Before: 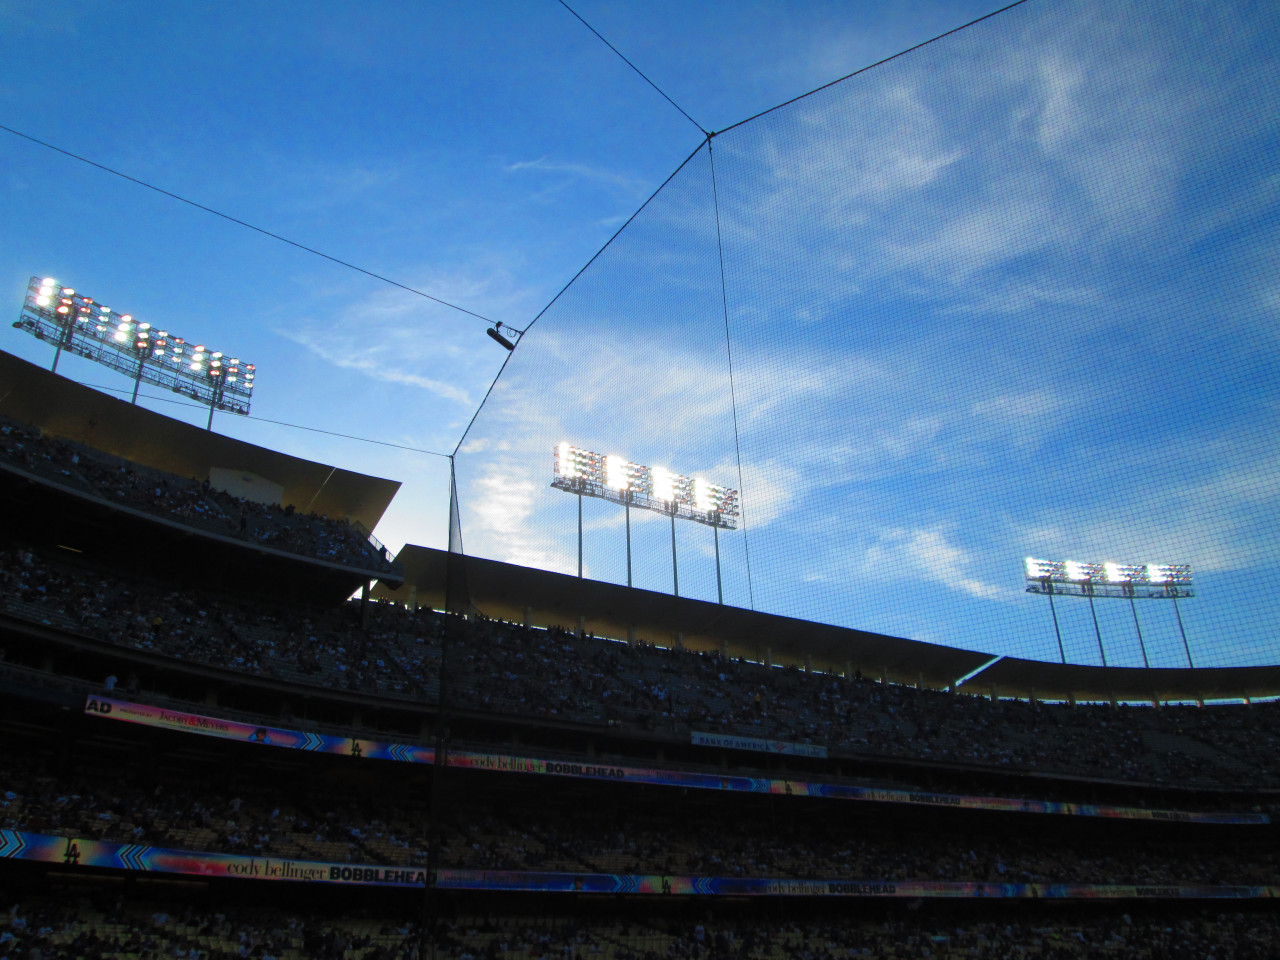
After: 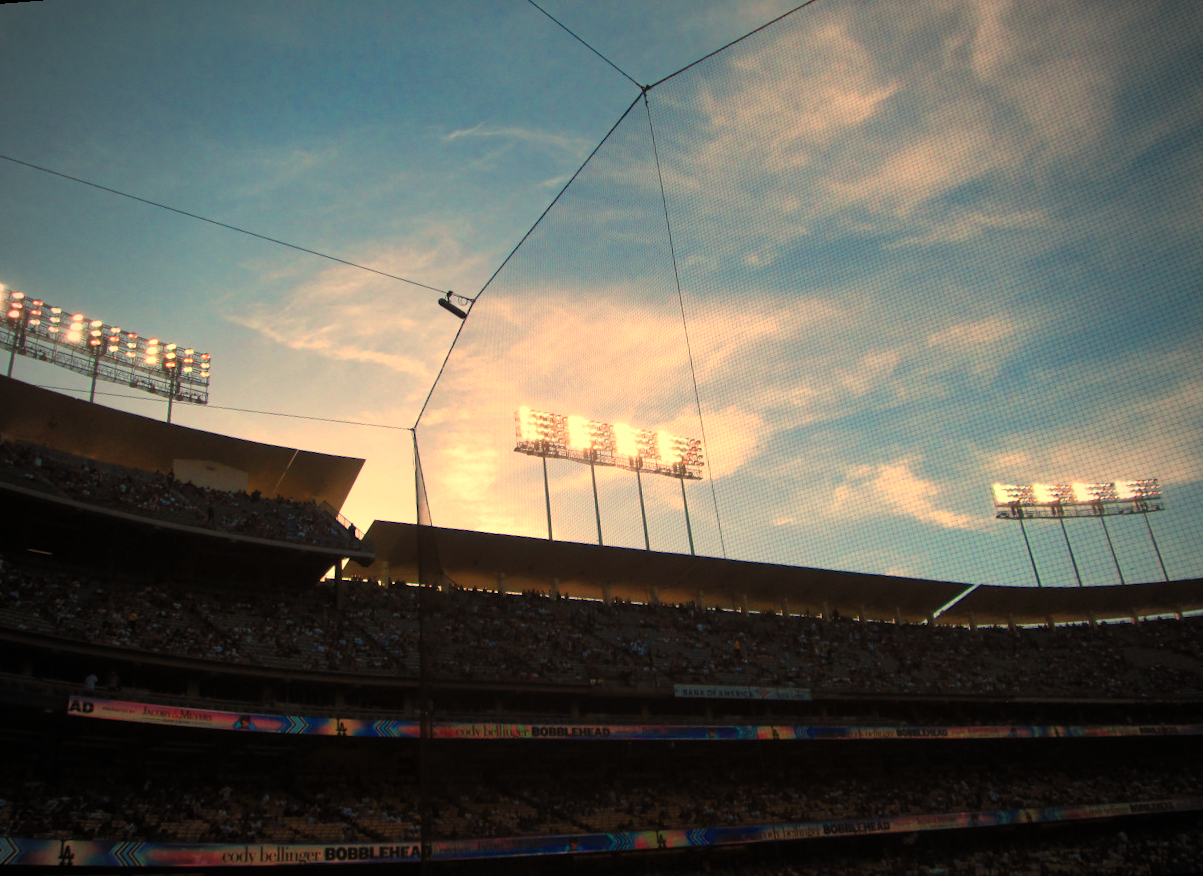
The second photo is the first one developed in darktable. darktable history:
white balance: red 1.467, blue 0.684
vignetting: fall-off start 71.74%
rotate and perspective: rotation -4.57°, crop left 0.054, crop right 0.944, crop top 0.087, crop bottom 0.914
contrast brightness saturation: saturation -0.05
